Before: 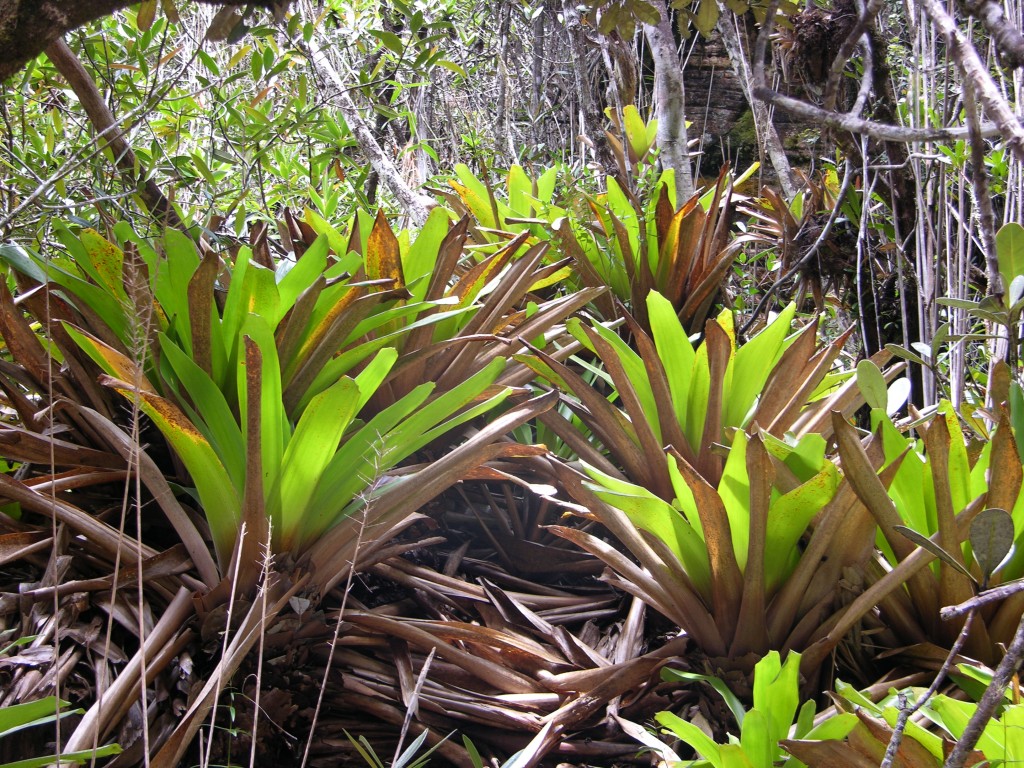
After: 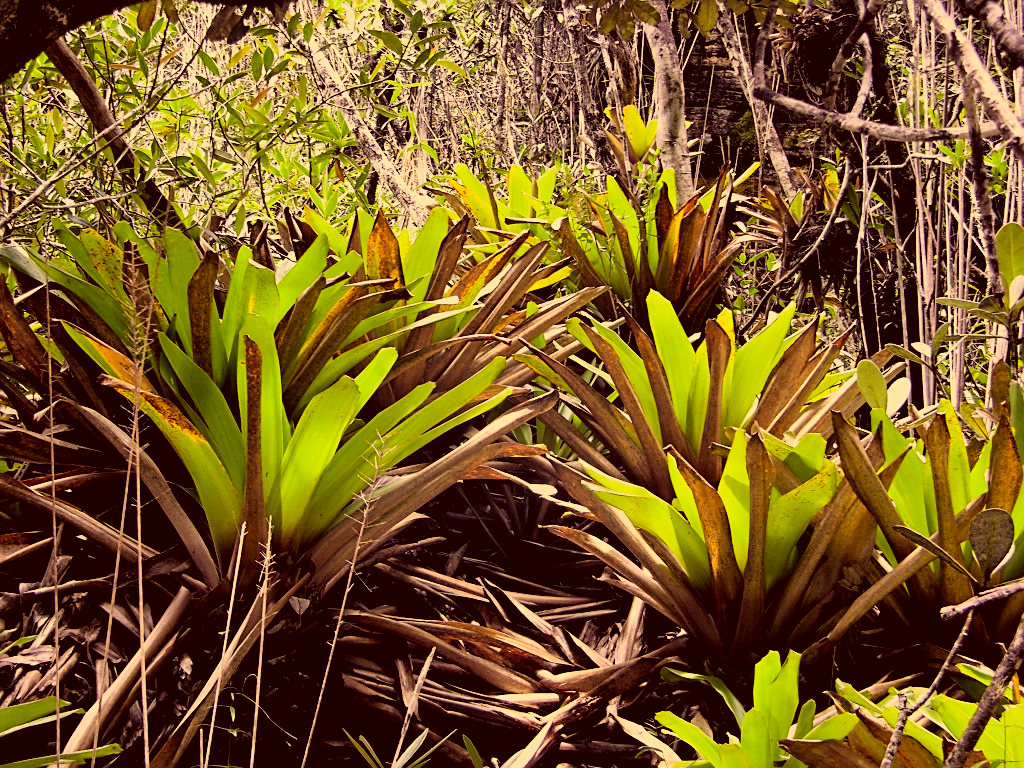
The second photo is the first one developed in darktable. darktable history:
local contrast: mode bilateral grid, contrast 20, coarseness 50, detail 120%, midtone range 0.2
sharpen: on, module defaults
color correction: highlights a* 10.12, highlights b* 39.04, shadows a* 14.62, shadows b* 3.37
filmic rgb: black relative exposure -5 EV, hardness 2.88, contrast 1.5
